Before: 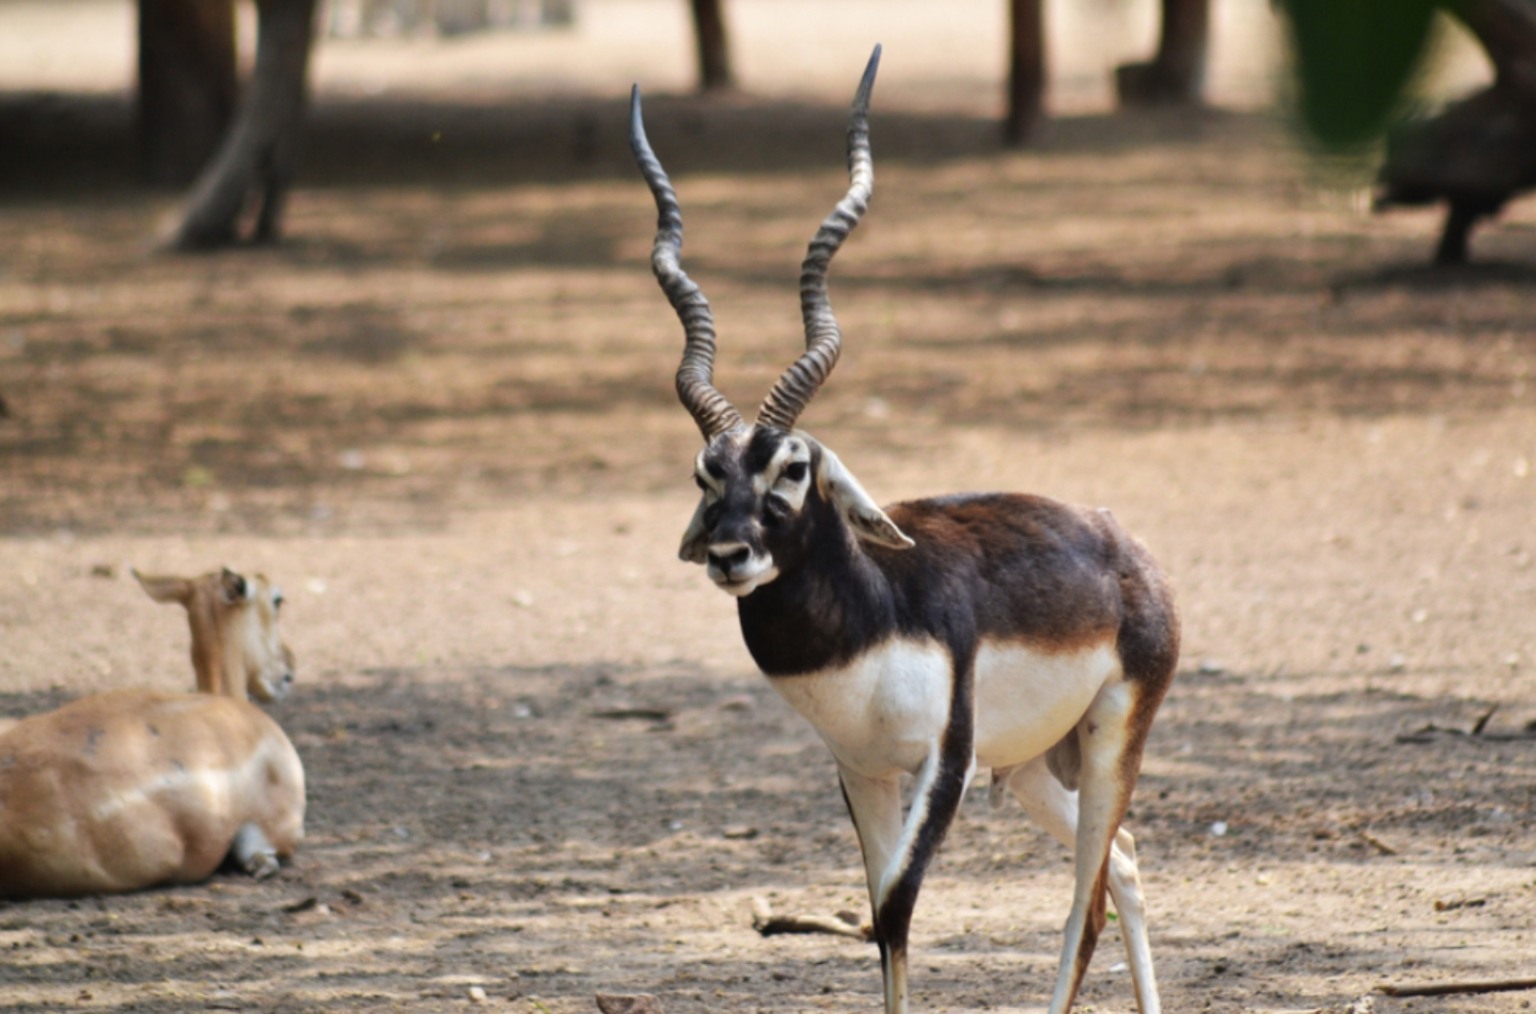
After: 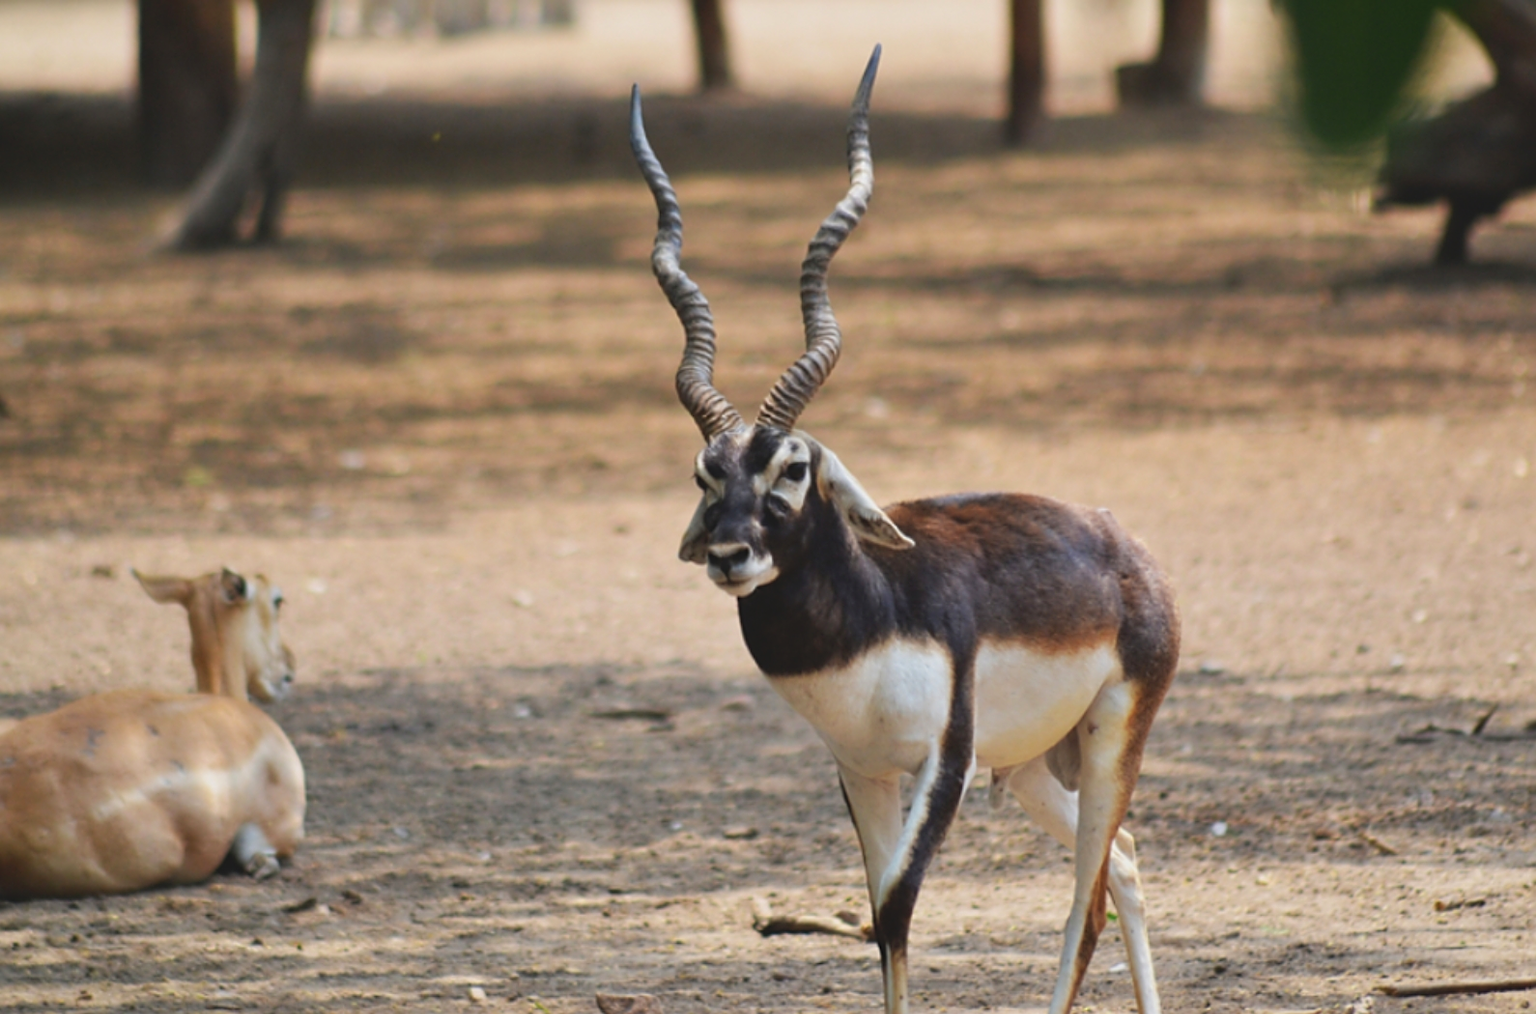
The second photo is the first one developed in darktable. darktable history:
lowpass: radius 0.1, contrast 0.85, saturation 1.1, unbound 0
sharpen: on, module defaults
